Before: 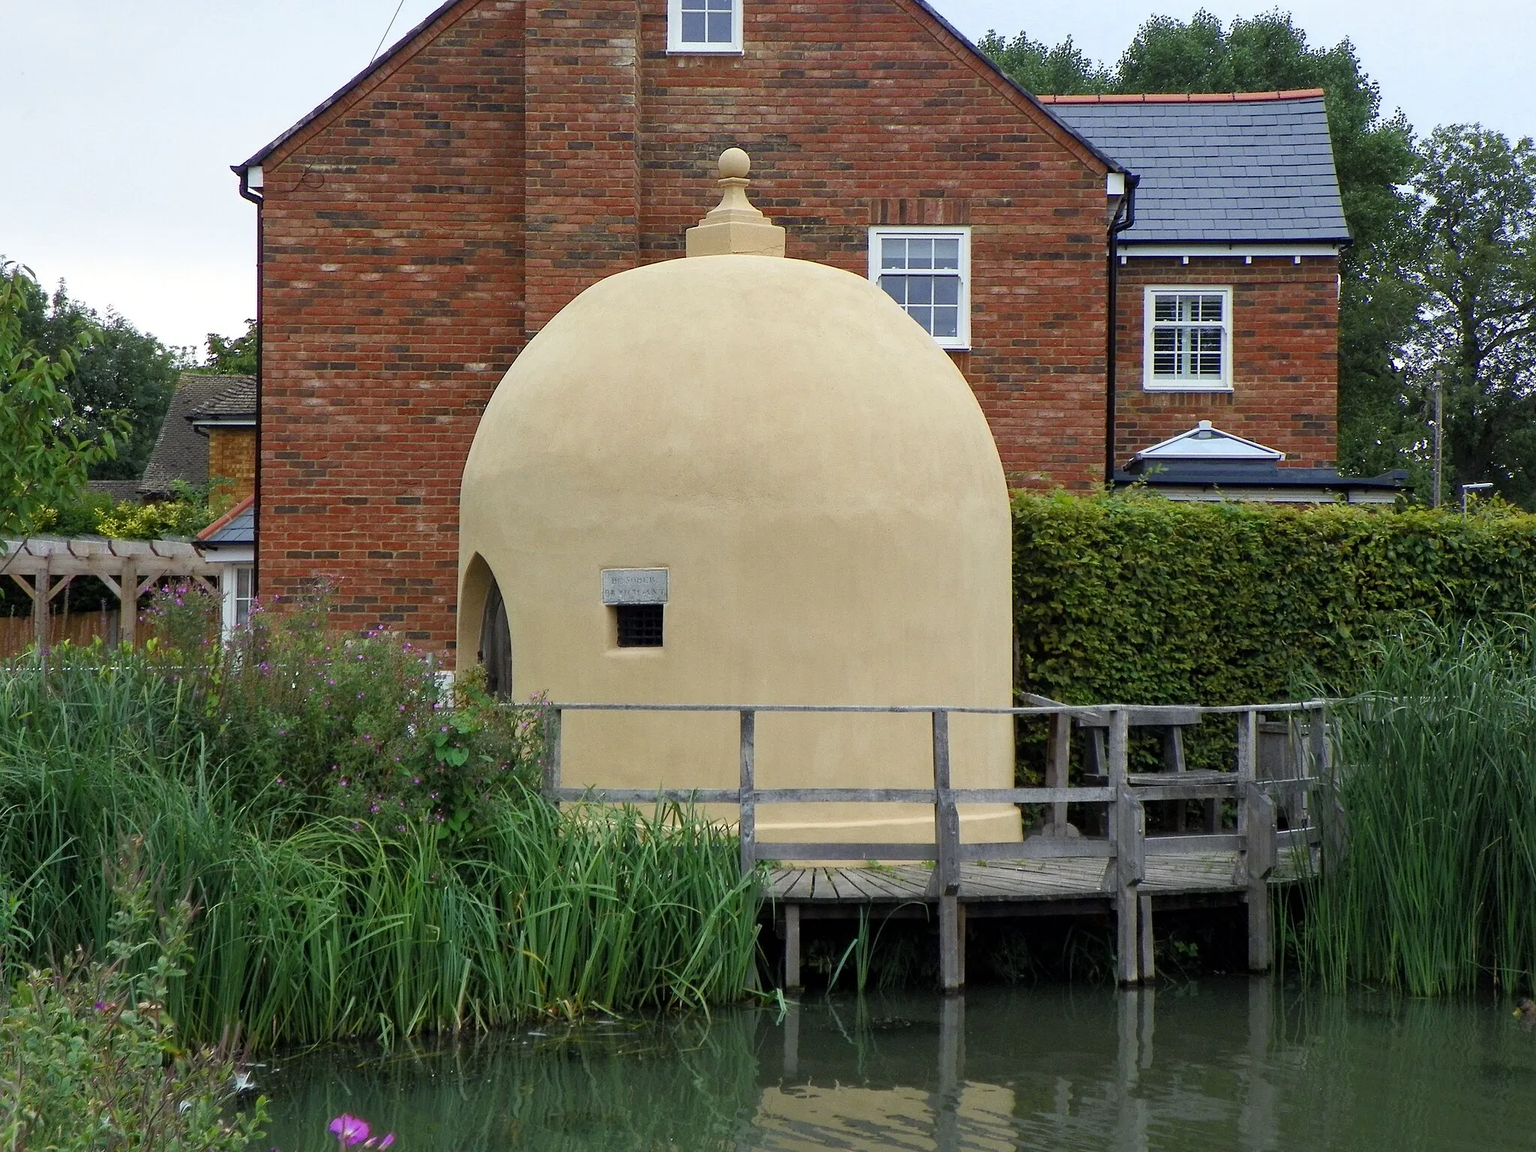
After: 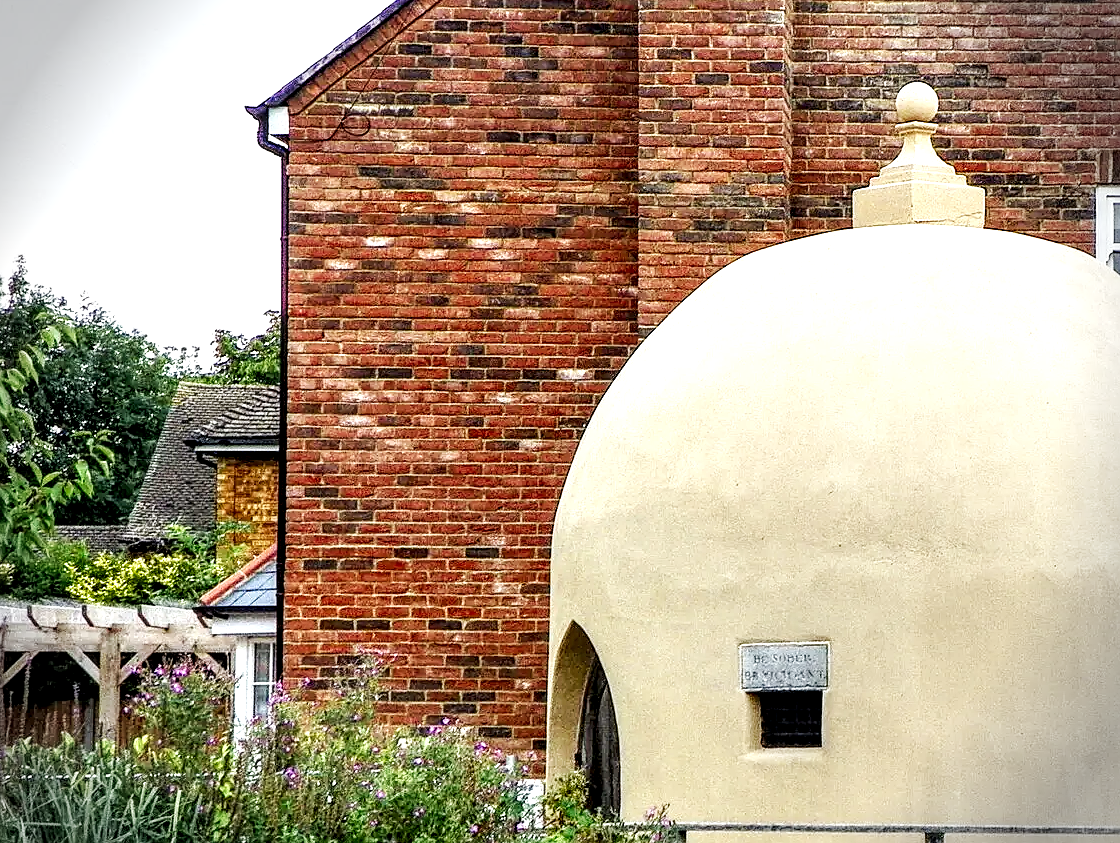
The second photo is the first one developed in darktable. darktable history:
crop and rotate: left 3.047%, top 7.509%, right 42.236%, bottom 37.598%
contrast brightness saturation: contrast -0.02, brightness -0.01, saturation 0.03
base curve: curves: ch0 [(0, 0) (0.032, 0.025) (0.121, 0.166) (0.206, 0.329) (0.605, 0.79) (1, 1)], preserve colors none
local contrast: detail 203%
exposure: black level correction 0.001, exposure 0.5 EV, compensate exposure bias true, compensate highlight preservation false
vignetting: fall-off start 88.03%, fall-off radius 24.9%
sharpen: on, module defaults
